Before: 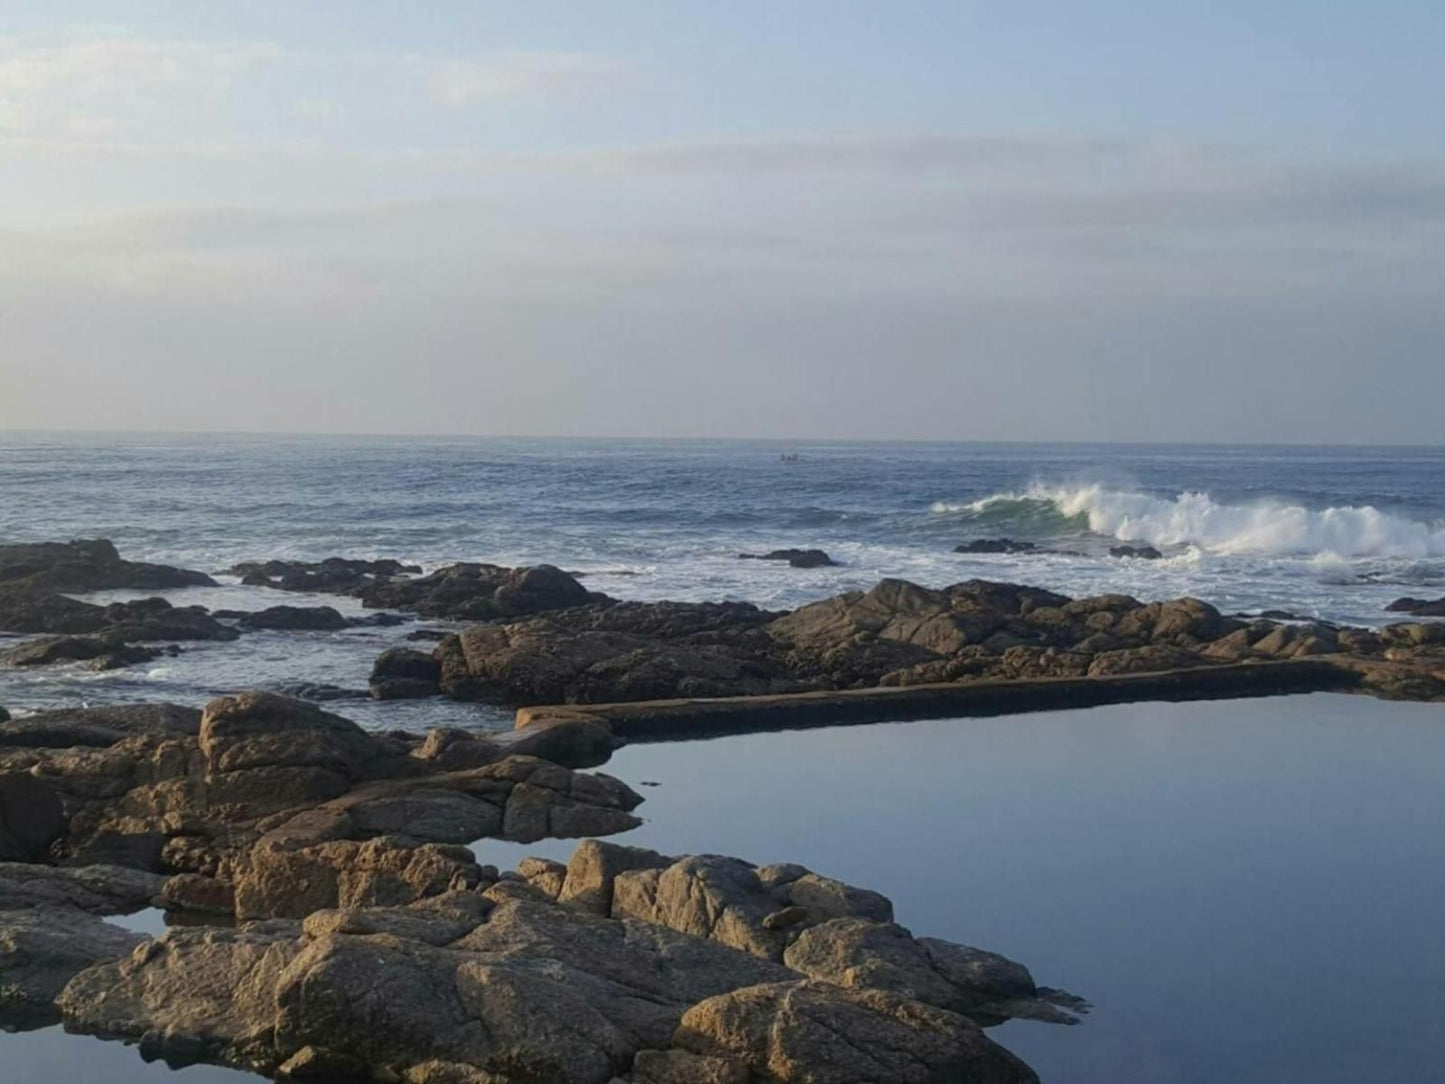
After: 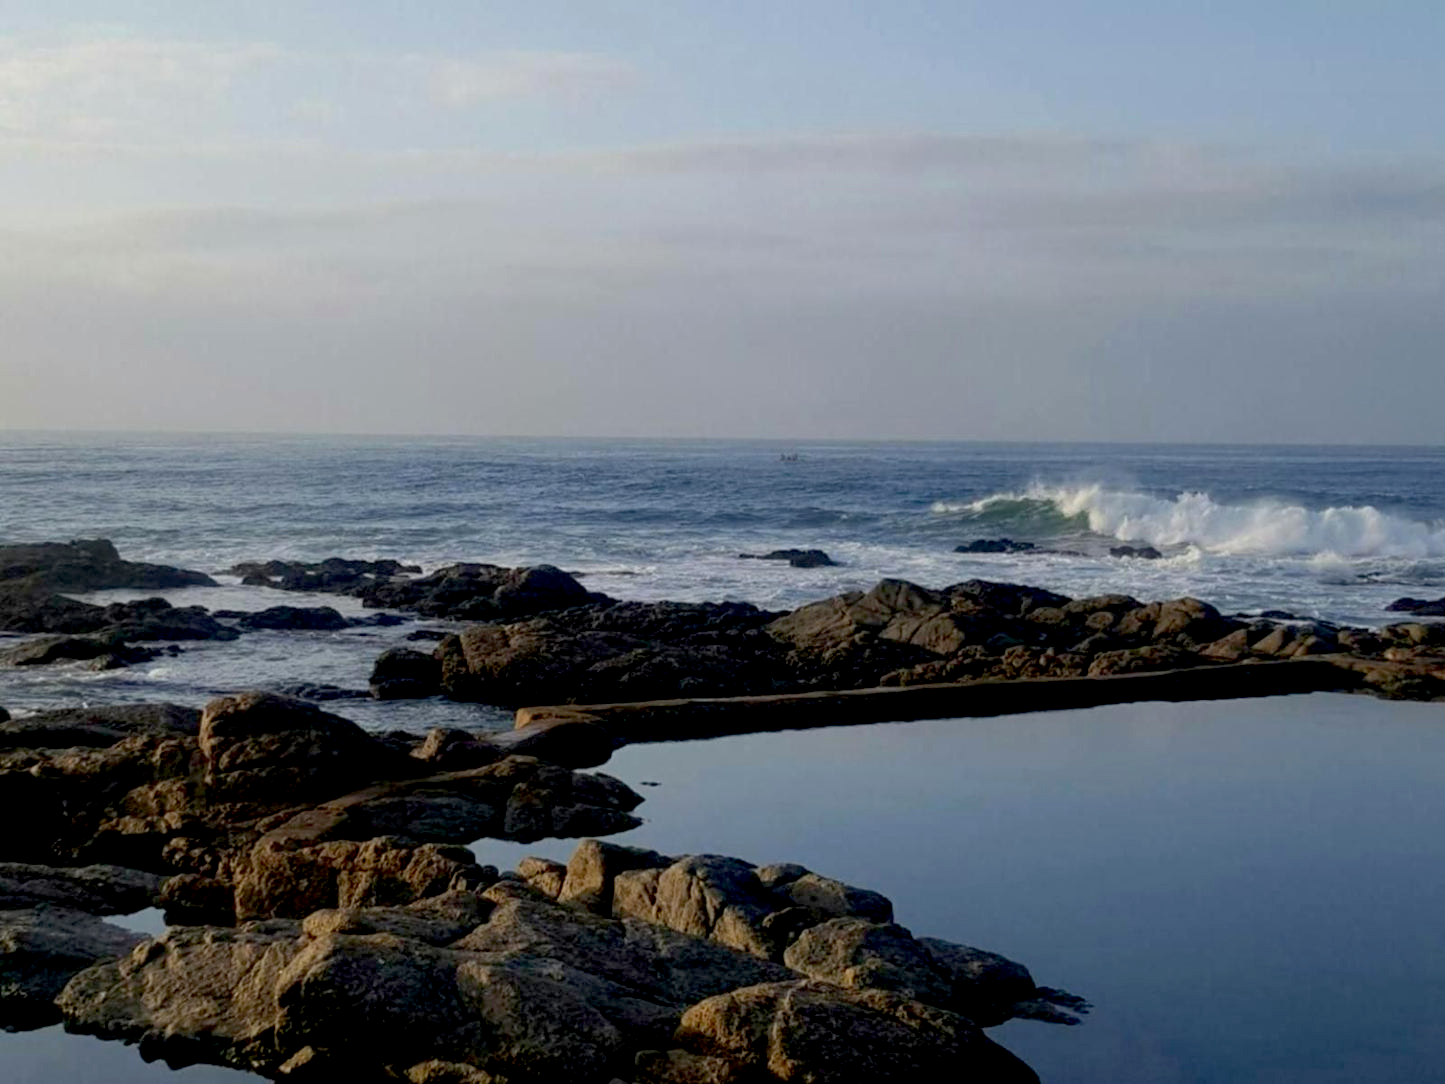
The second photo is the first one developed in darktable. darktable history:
exposure: black level correction 0.029, exposure -0.082 EV, compensate exposure bias true, compensate highlight preservation false
